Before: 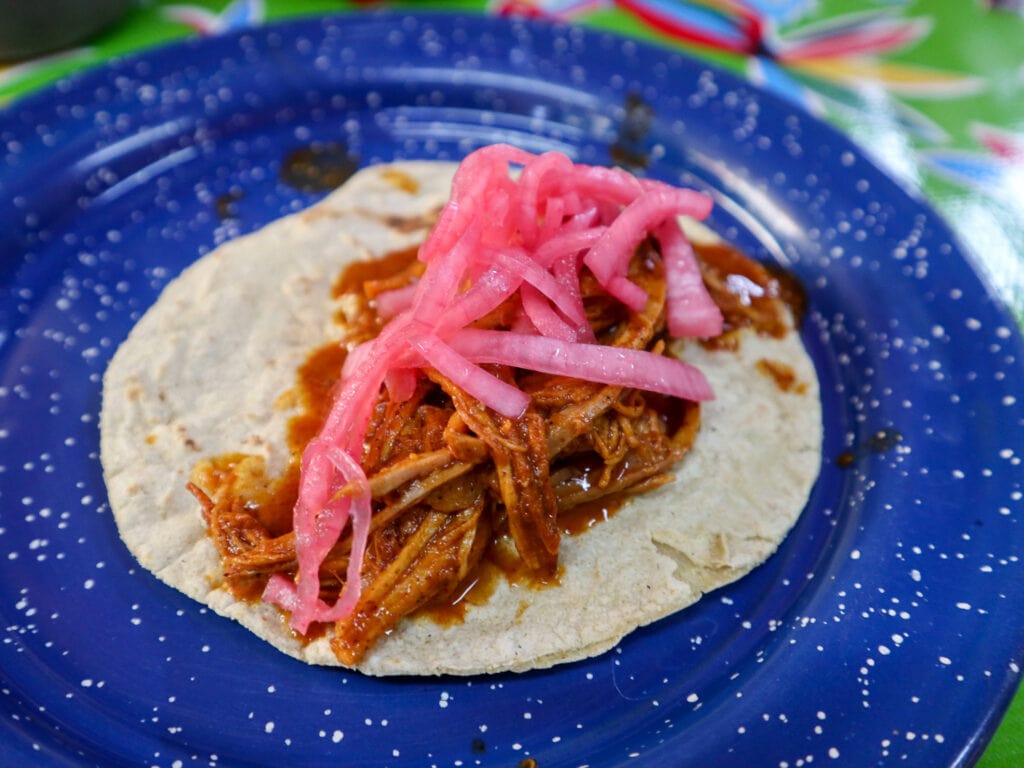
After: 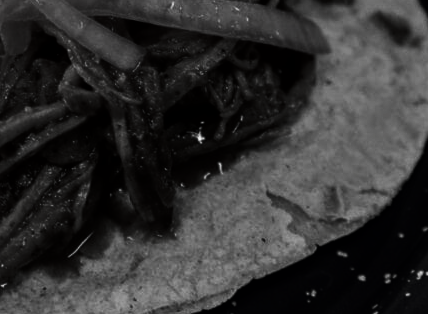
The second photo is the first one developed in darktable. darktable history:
contrast brightness saturation: contrast 0.02, brightness -0.993, saturation -0.988
crop: left 37.662%, top 45.301%, right 20.505%, bottom 13.731%
